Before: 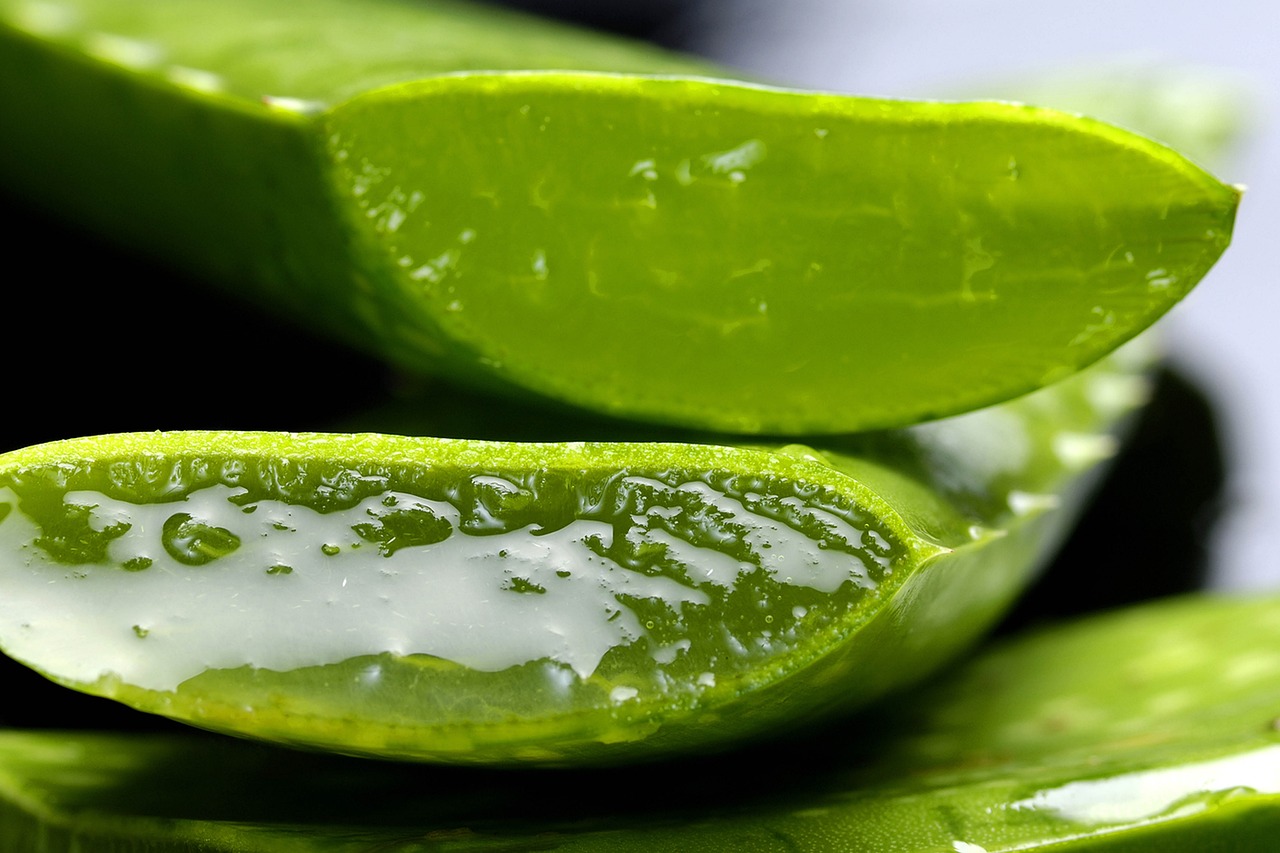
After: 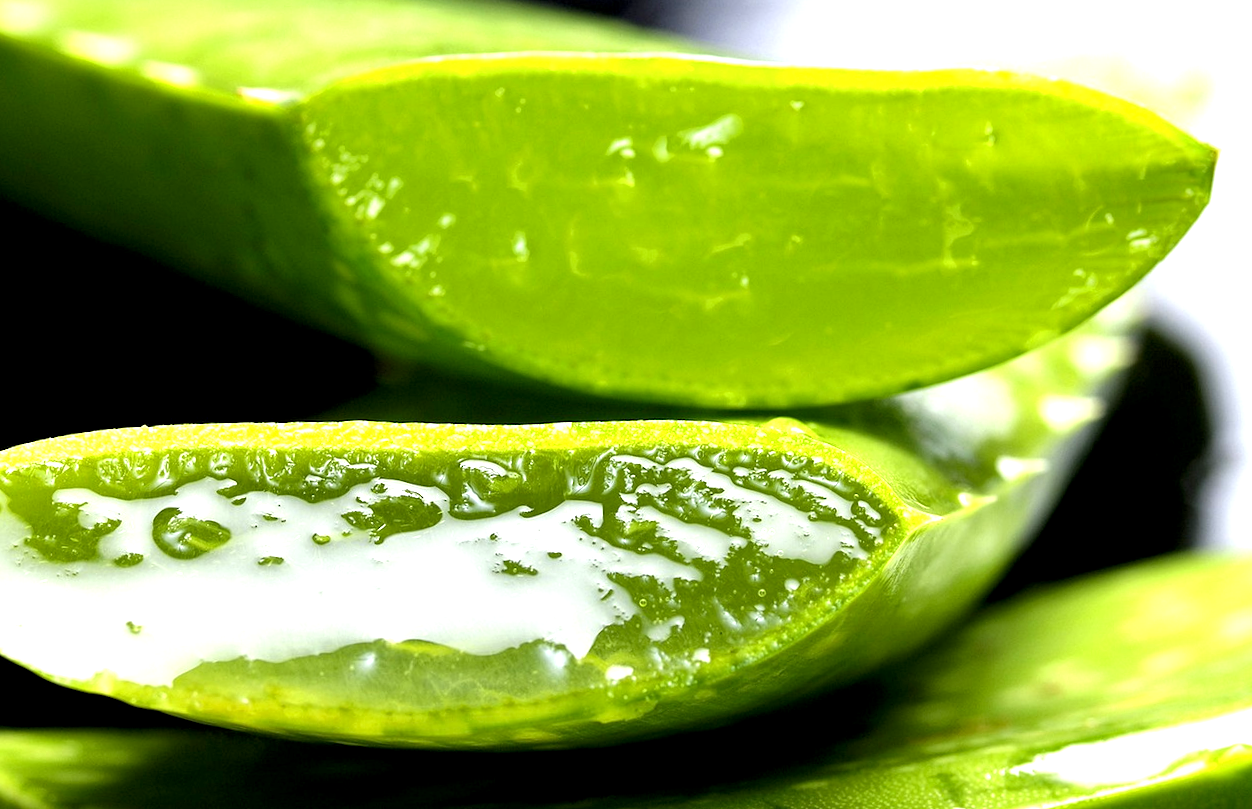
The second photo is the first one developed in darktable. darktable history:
local contrast: highlights 100%, shadows 100%, detail 120%, midtone range 0.2
exposure: black level correction 0.001, exposure 1 EV, compensate highlight preservation false
rotate and perspective: rotation -2°, crop left 0.022, crop right 0.978, crop top 0.049, crop bottom 0.951
